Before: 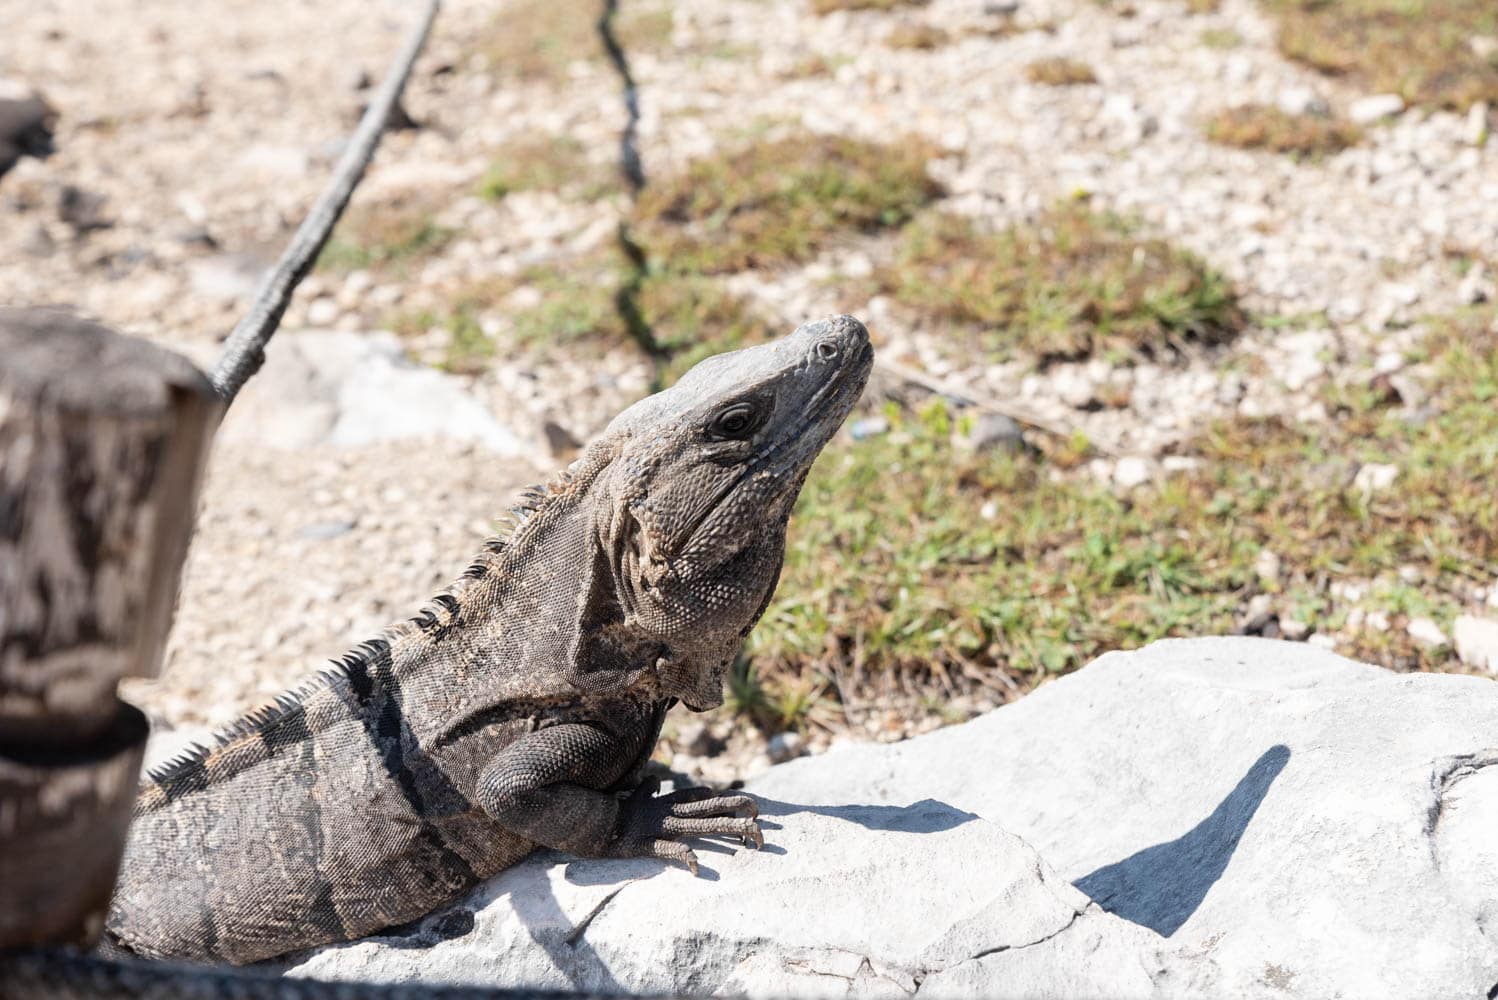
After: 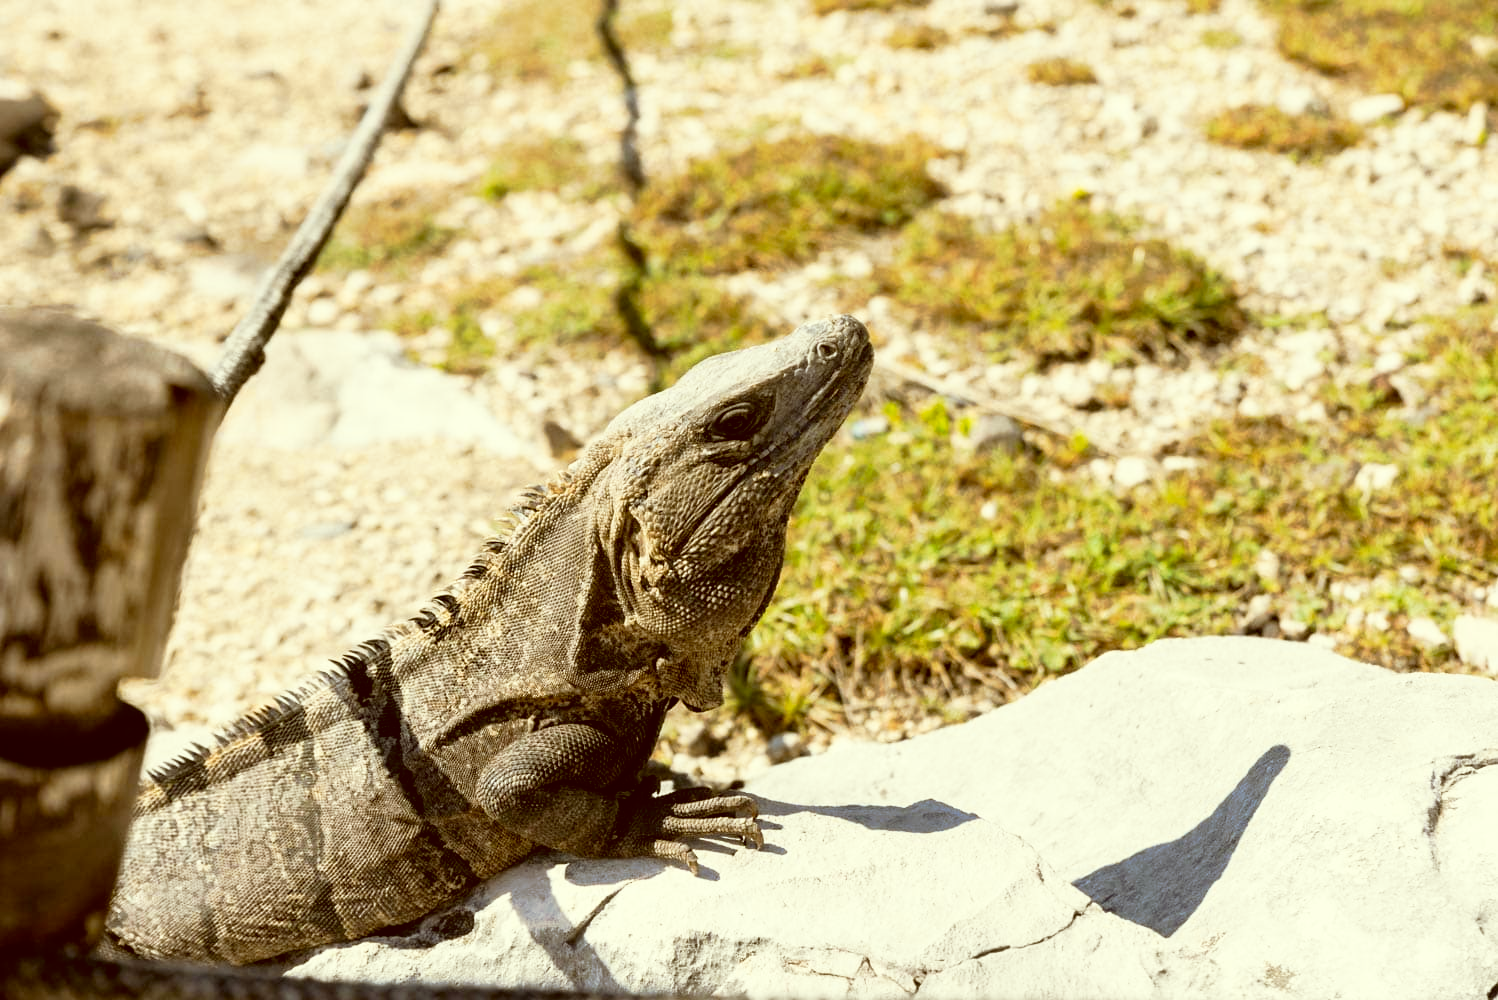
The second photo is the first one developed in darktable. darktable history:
color correction: highlights a* -5.3, highlights b* 9.8, shadows a* 9.8, shadows b* 24.26
color contrast: green-magenta contrast 0.85, blue-yellow contrast 1.25, unbound 0
tone curve: curves: ch0 [(0, 0) (0.003, 0.005) (0.011, 0.008) (0.025, 0.014) (0.044, 0.021) (0.069, 0.027) (0.1, 0.041) (0.136, 0.083) (0.177, 0.138) (0.224, 0.197) (0.277, 0.259) (0.335, 0.331) (0.399, 0.399) (0.468, 0.476) (0.543, 0.547) (0.623, 0.635) (0.709, 0.753) (0.801, 0.847) (0.898, 0.94) (1, 1)], preserve colors none
